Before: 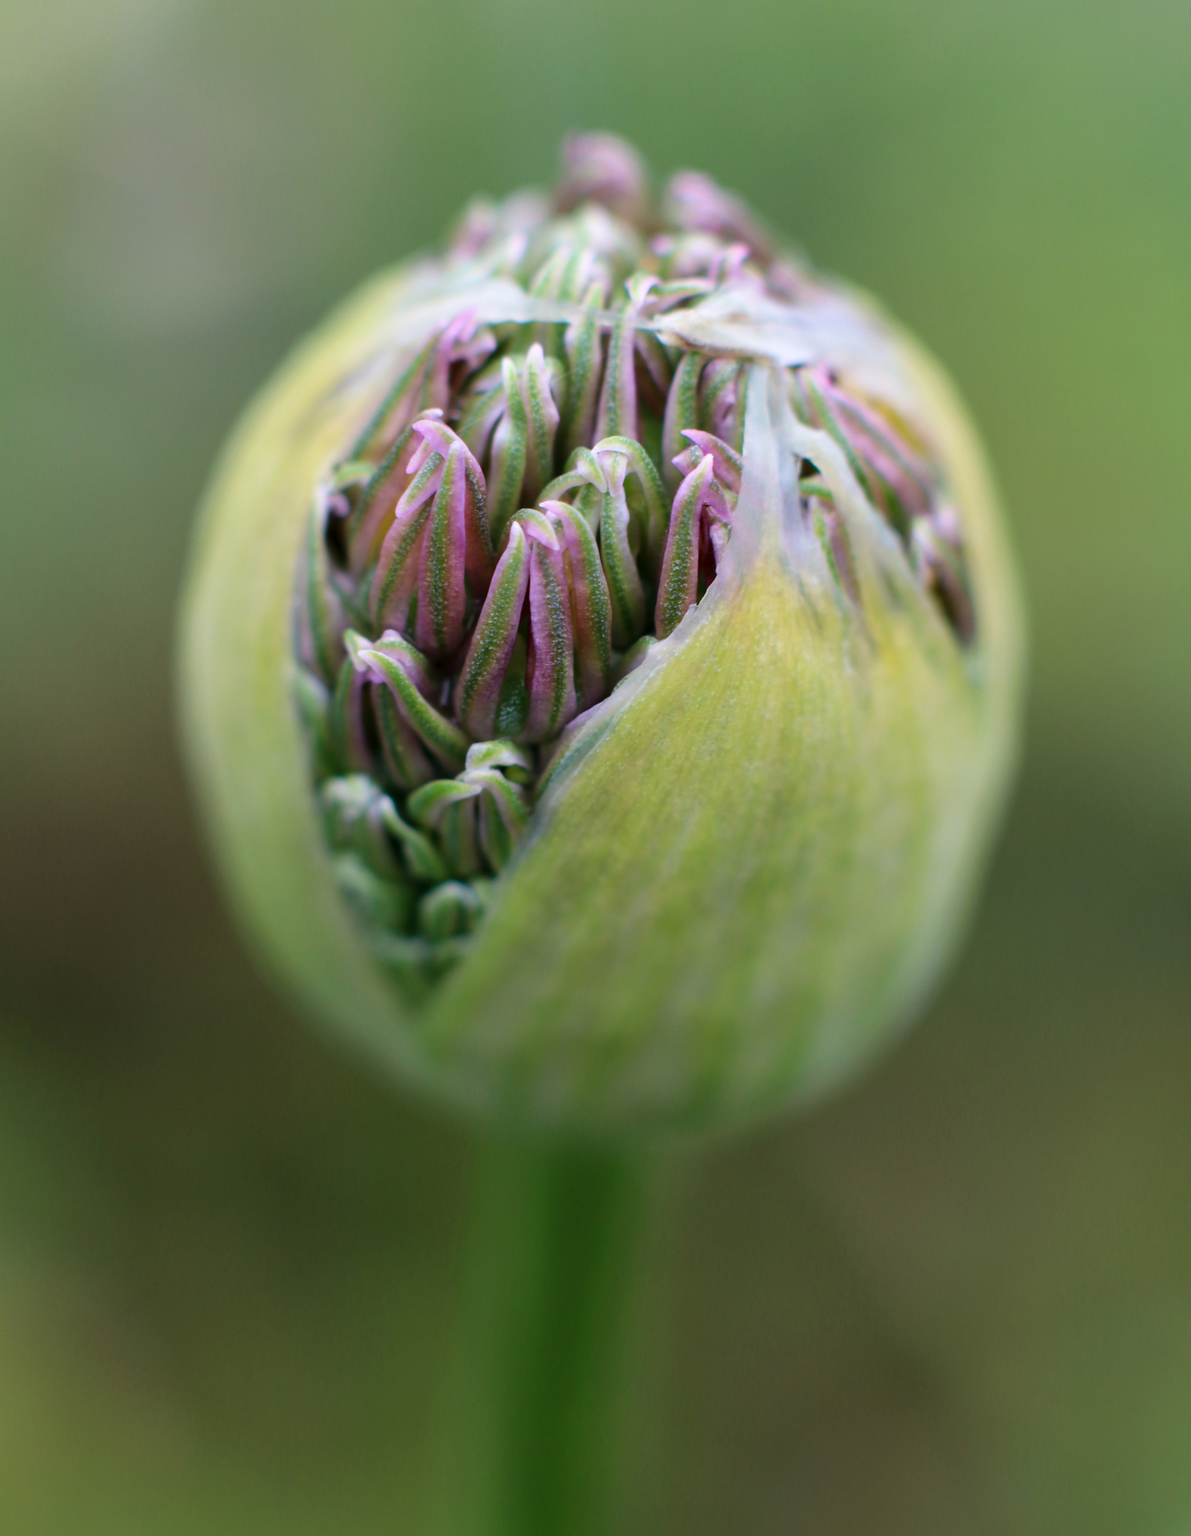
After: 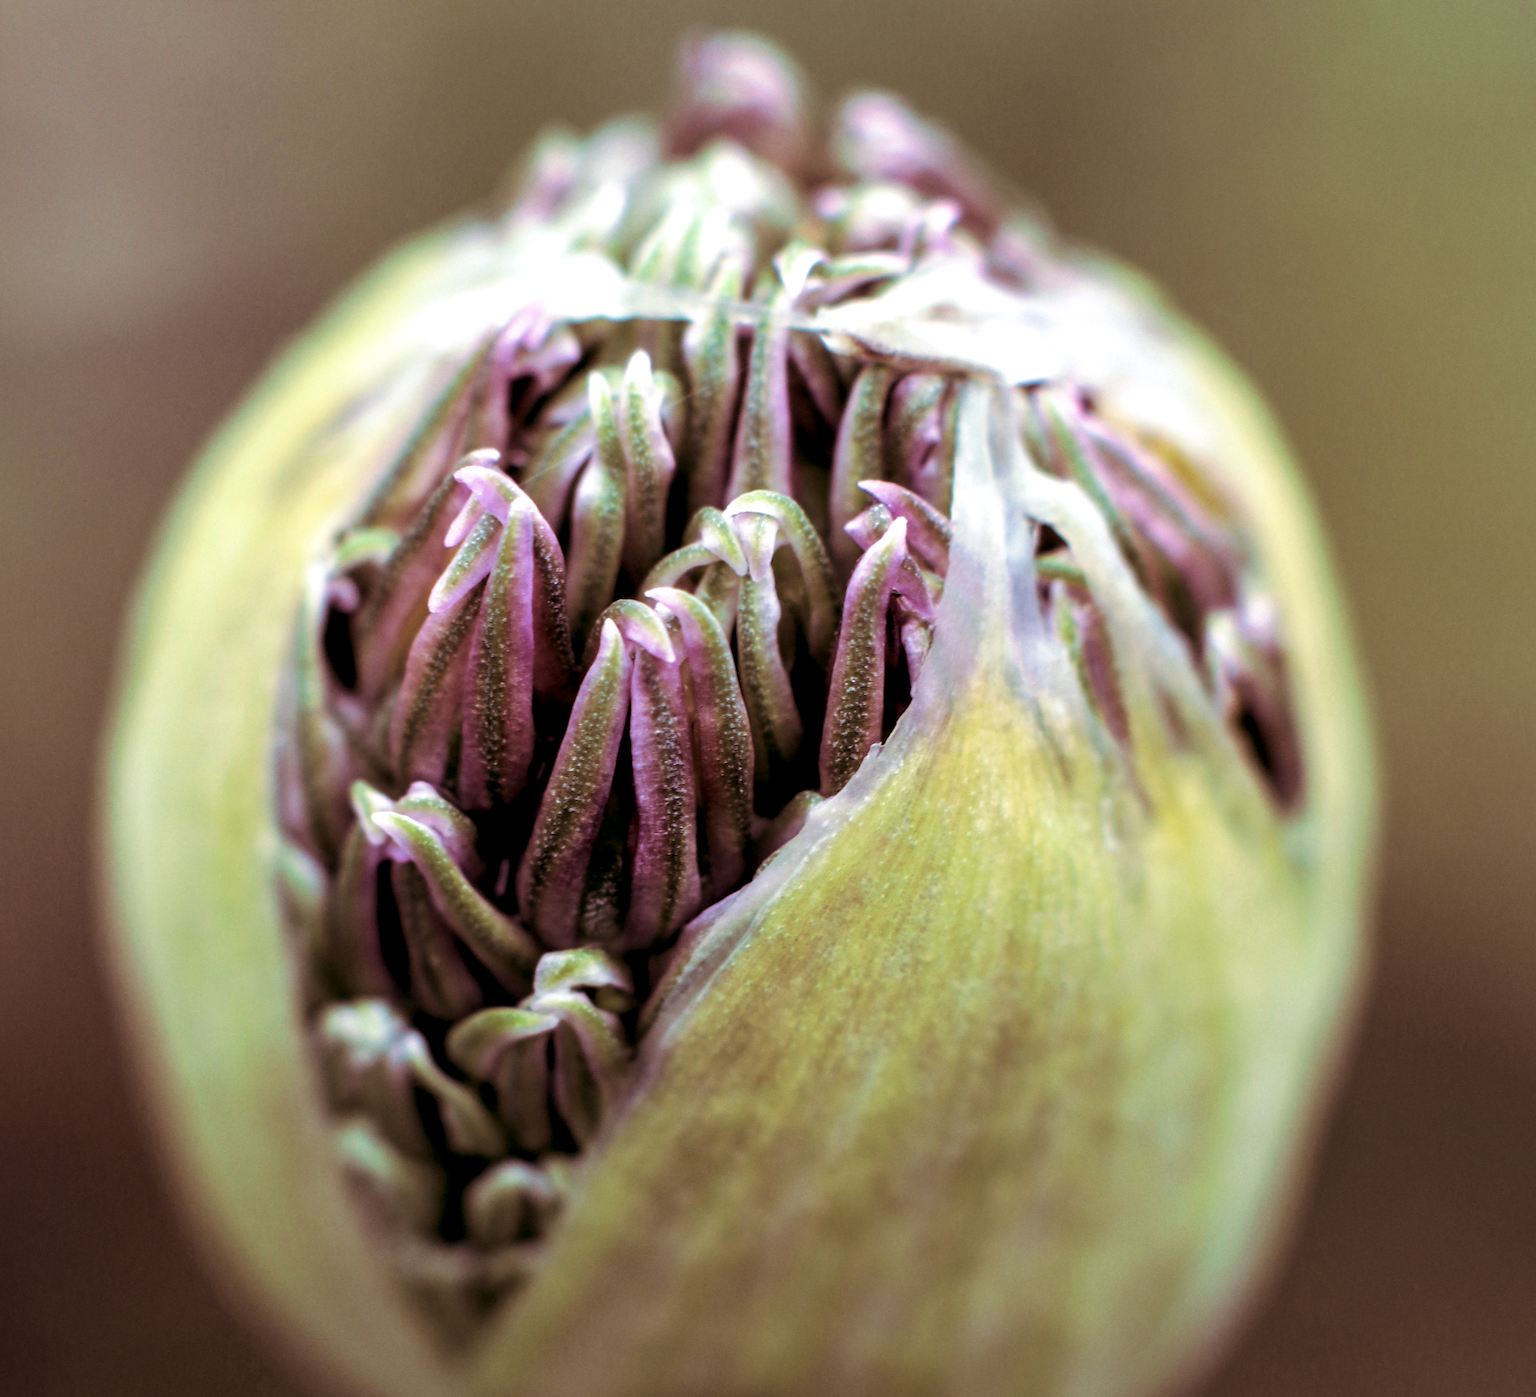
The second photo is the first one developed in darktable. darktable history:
local contrast: highlights 65%, shadows 54%, detail 169%, midtone range 0.514
crop and rotate: left 9.345%, top 7.22%, right 4.982%, bottom 32.331%
split-toning: shadows › hue 360°
exposure: exposure -0.05 EV
